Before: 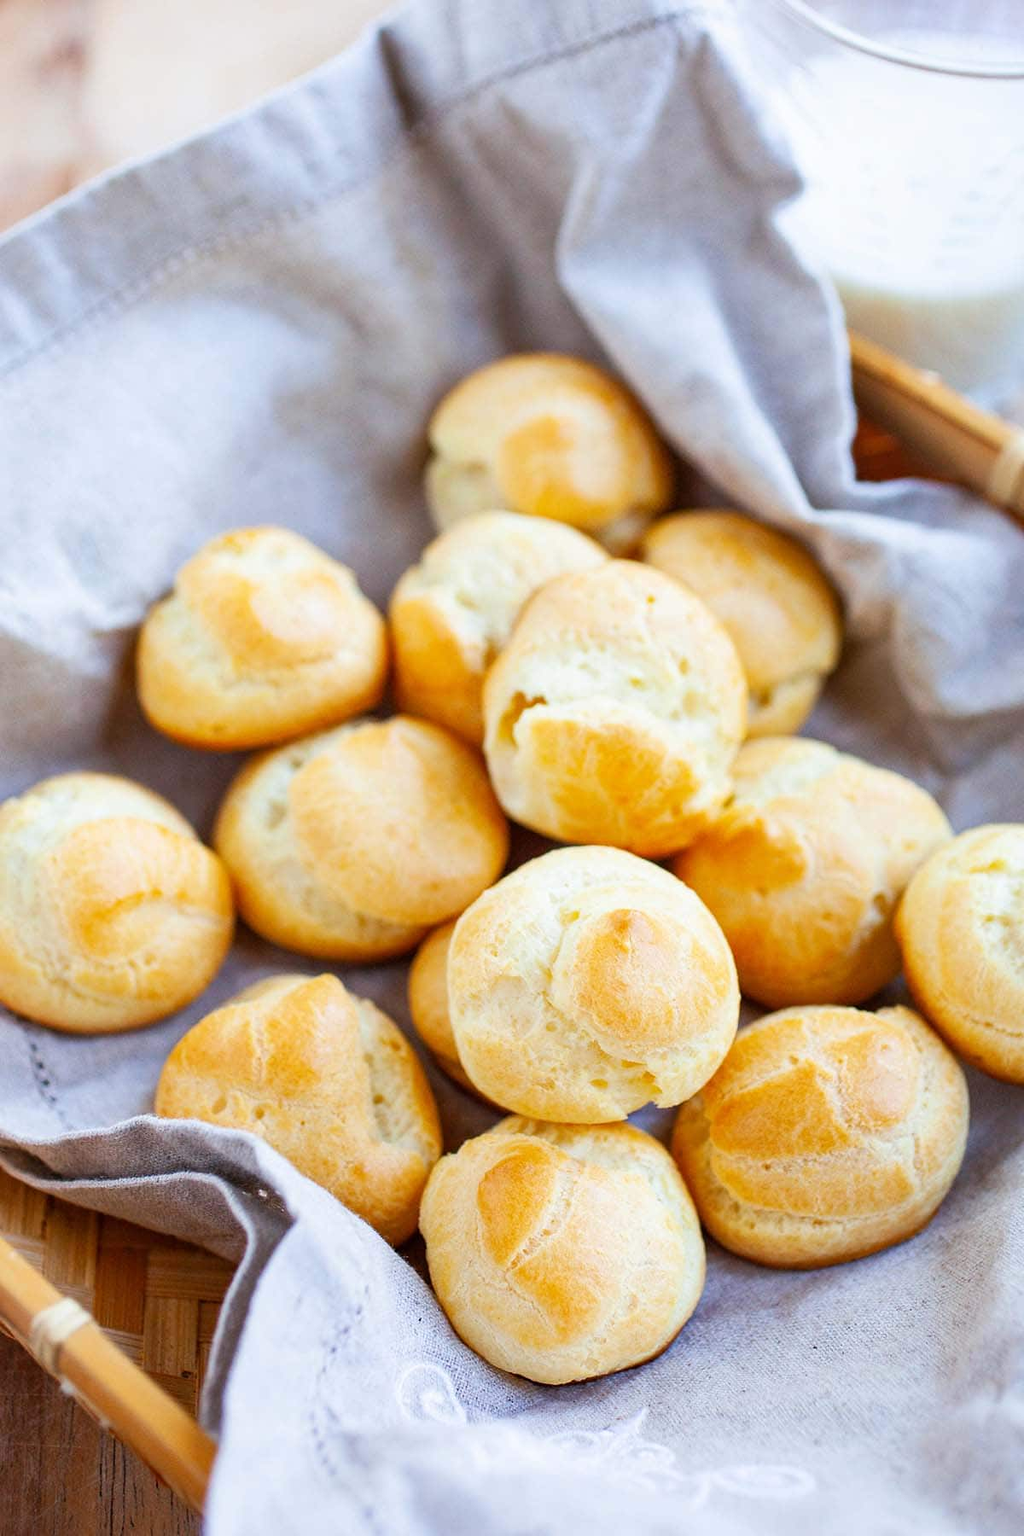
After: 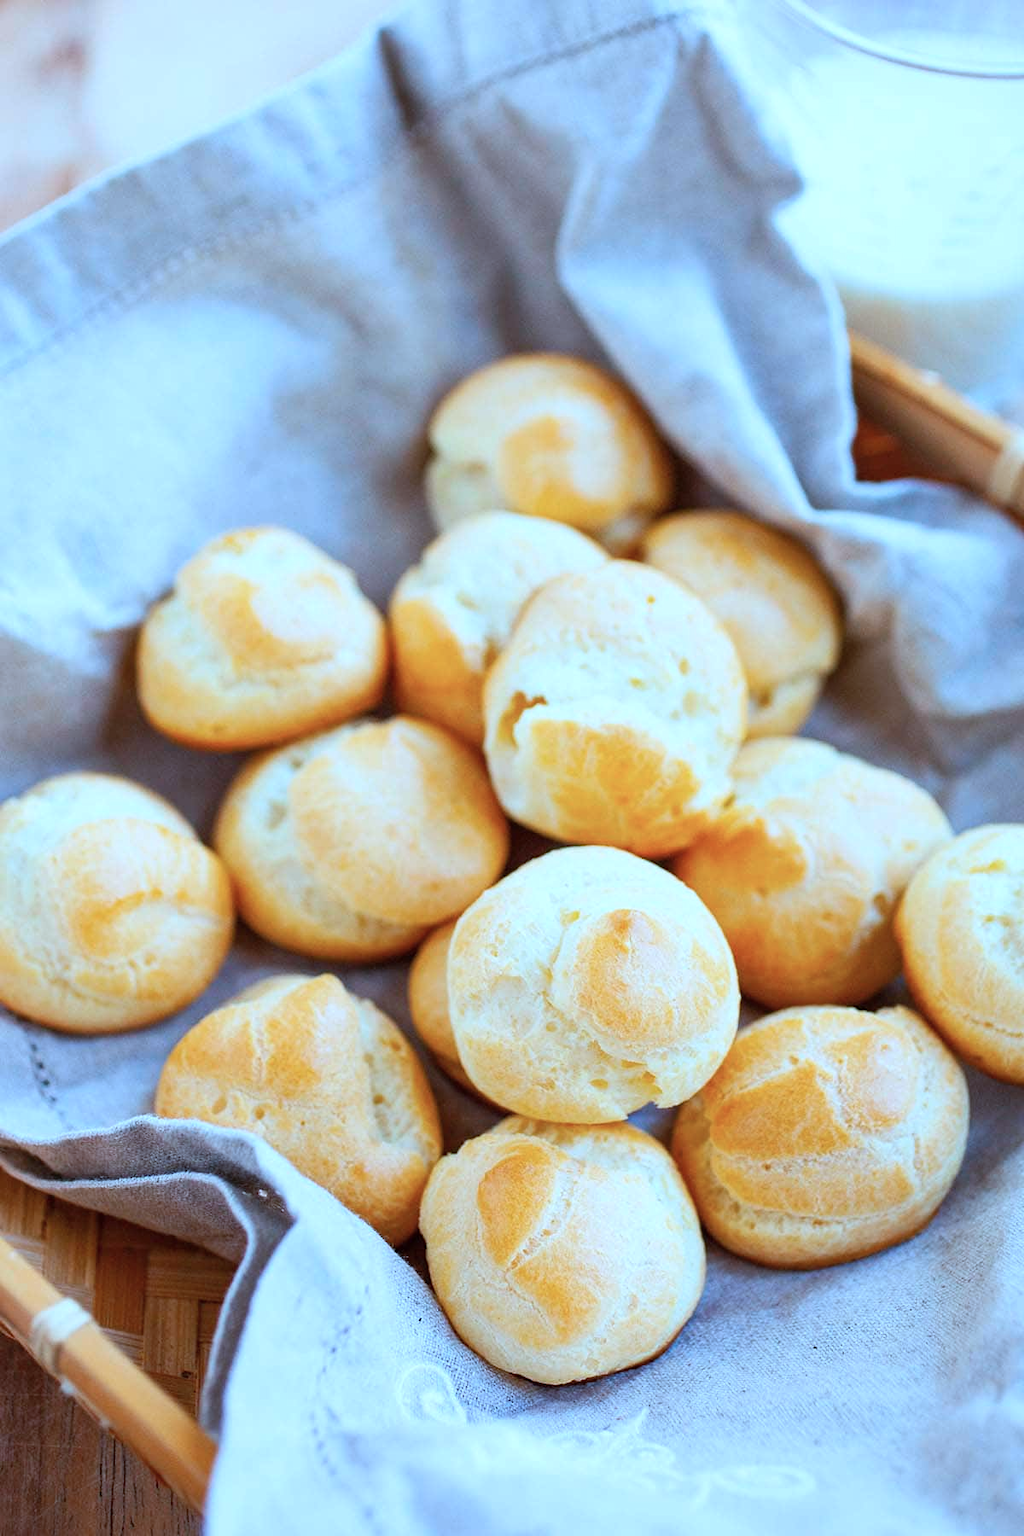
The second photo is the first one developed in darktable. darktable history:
color correction: highlights a* -9.13, highlights b* -23.52
